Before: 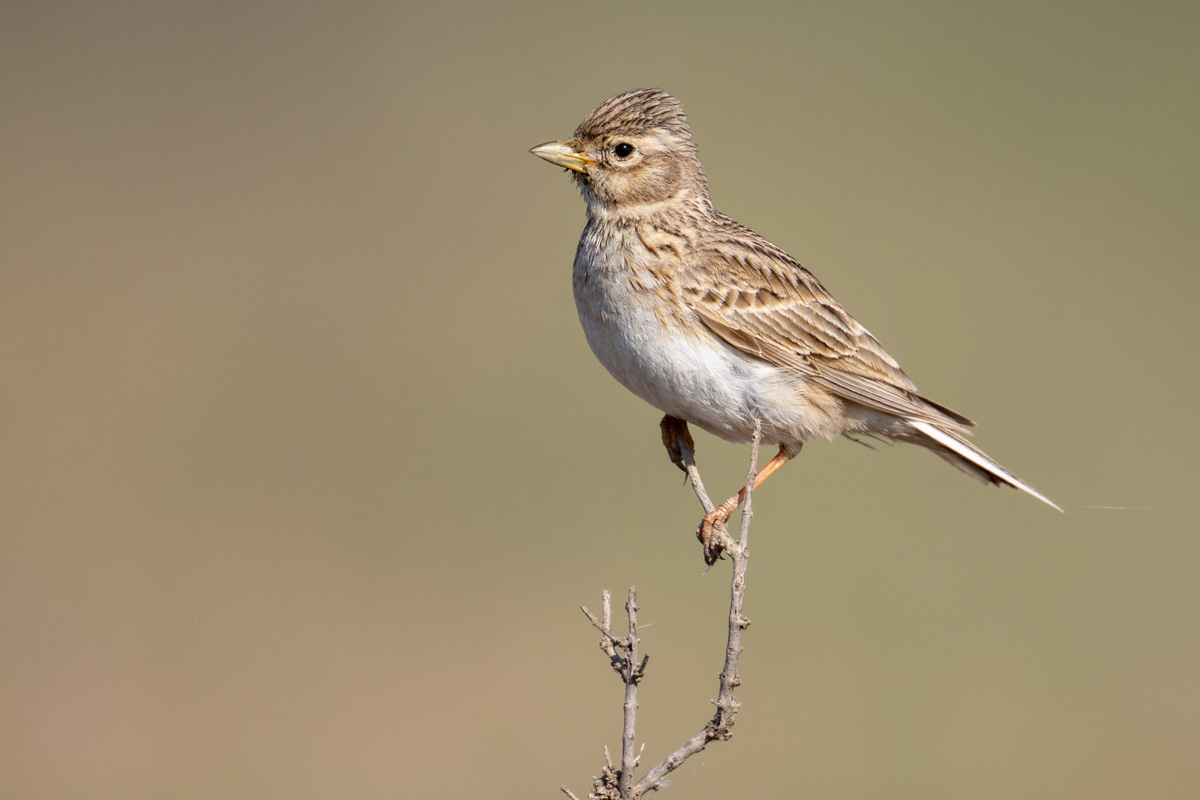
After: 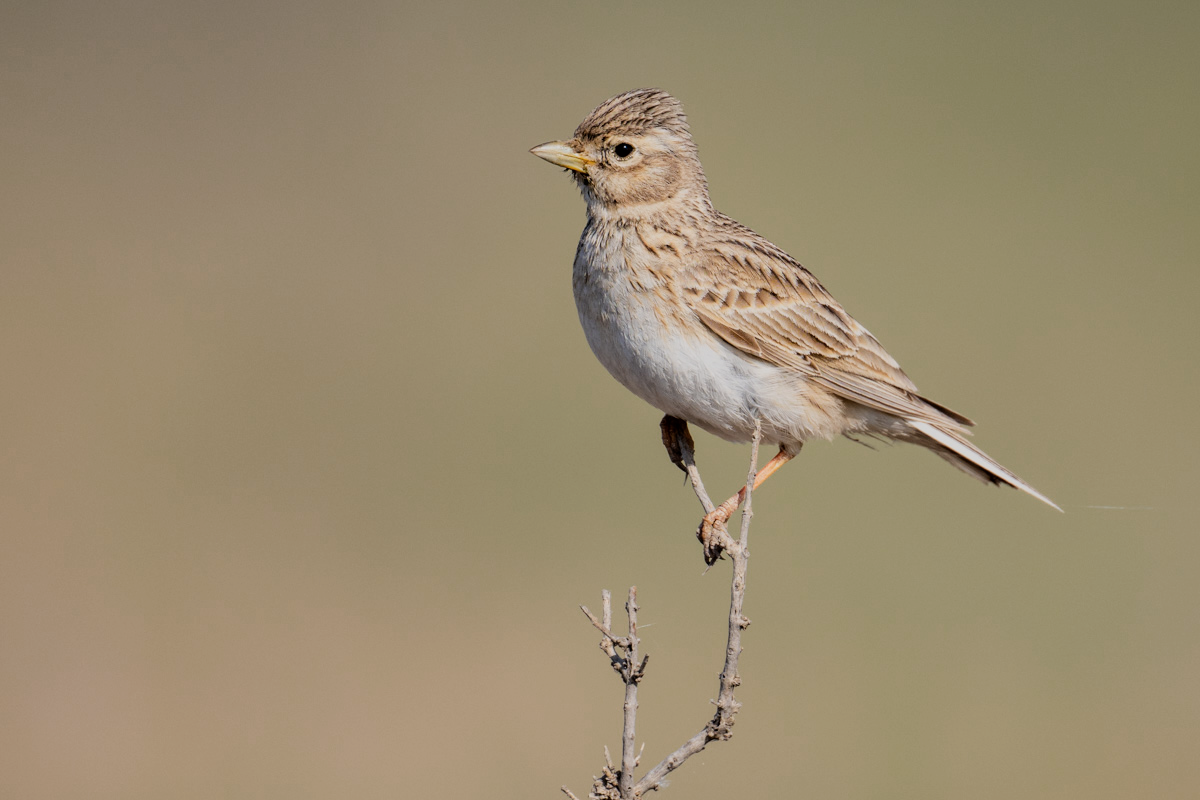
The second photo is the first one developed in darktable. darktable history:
filmic rgb: black relative exposure -7.65 EV, white relative exposure 4.56 EV, threshold 5.99 EV, hardness 3.61, enable highlight reconstruction true
color zones: curves: ch0 [(0, 0.465) (0.092, 0.596) (0.289, 0.464) (0.429, 0.453) (0.571, 0.464) (0.714, 0.455) (0.857, 0.462) (1, 0.465)]
